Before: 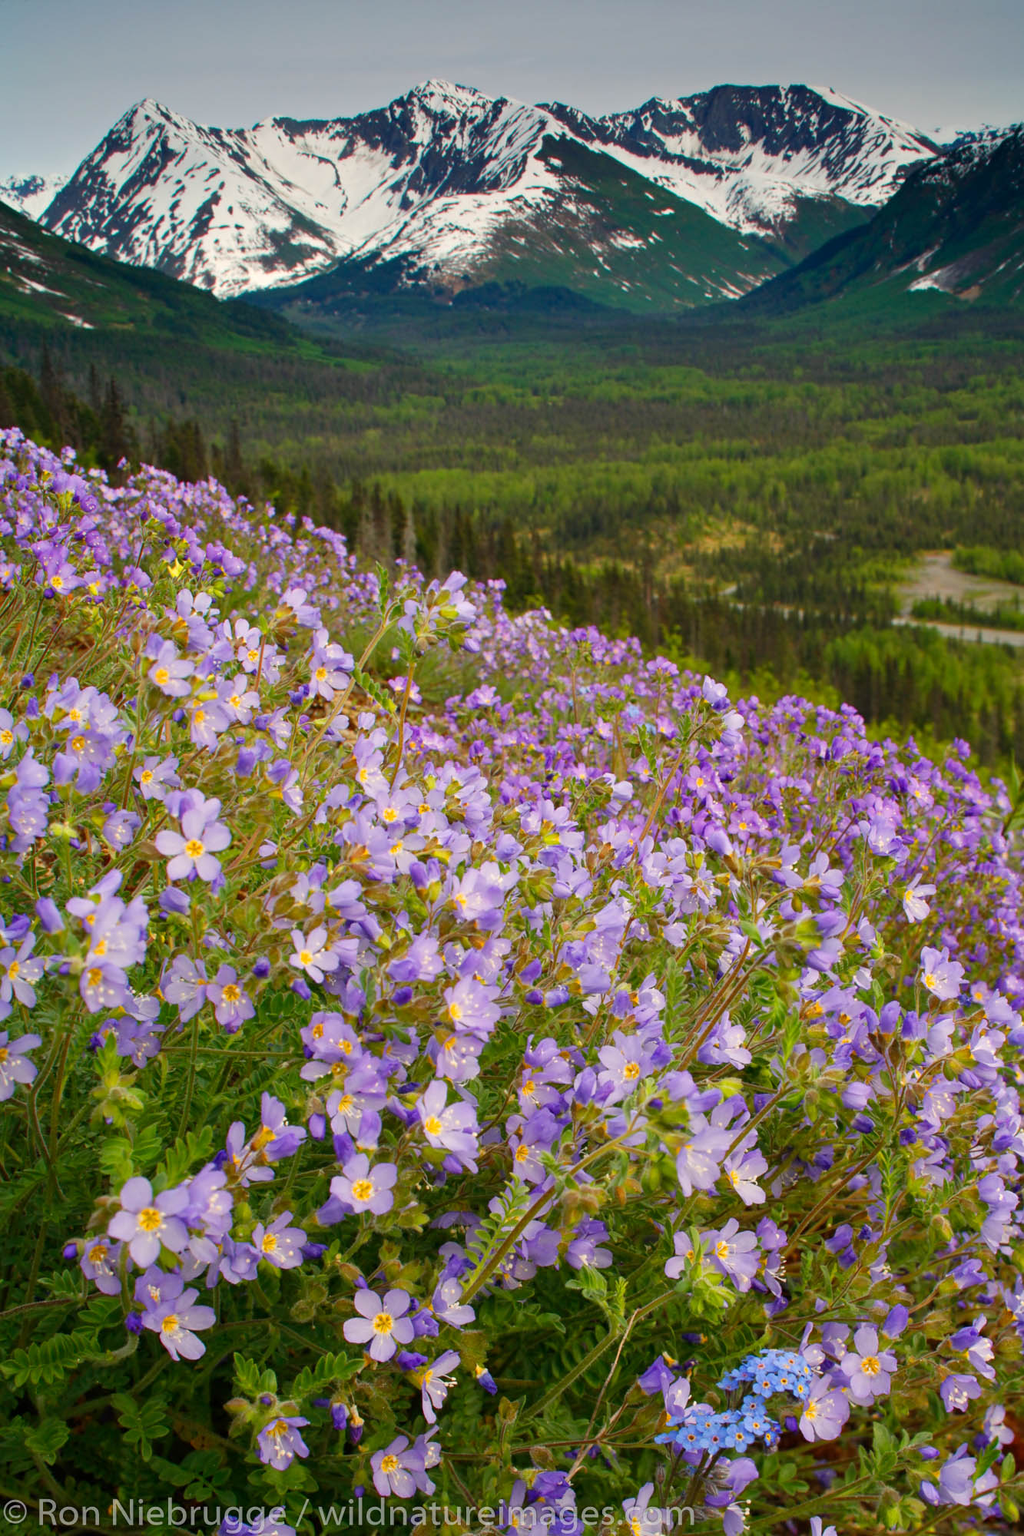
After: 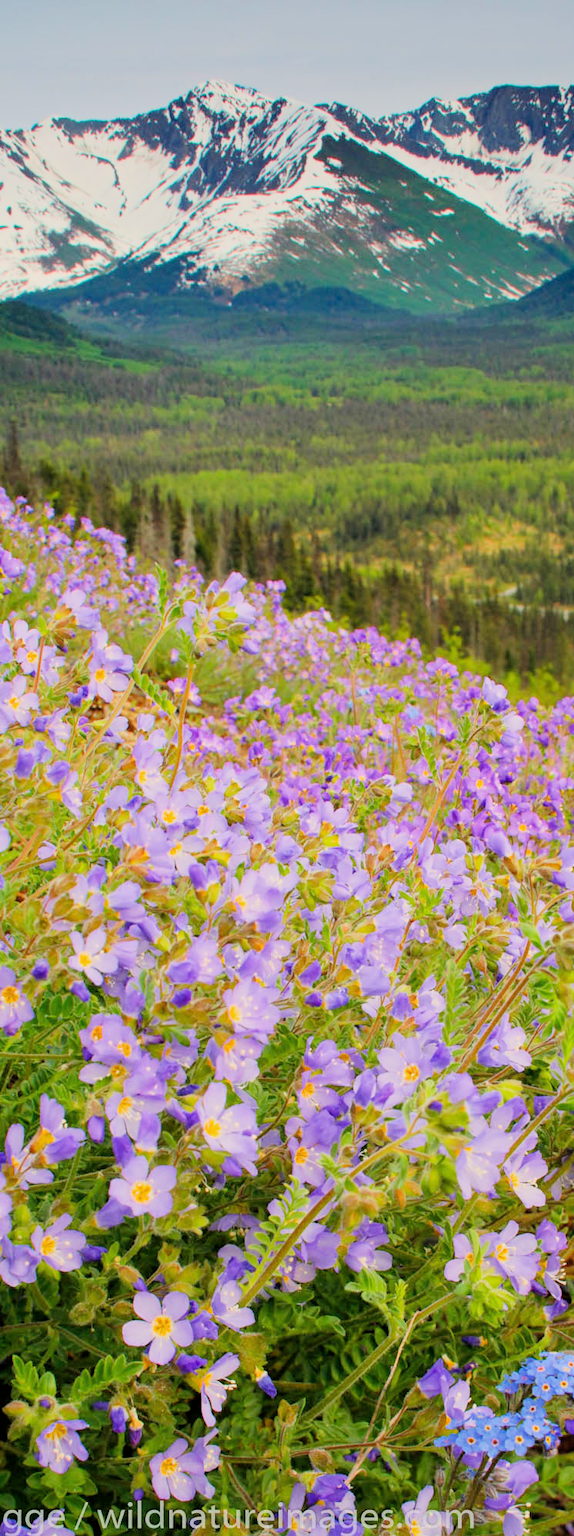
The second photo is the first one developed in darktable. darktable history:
filmic rgb: black relative exposure -6.15 EV, white relative exposure 6.96 EV, hardness 2.23, color science v6 (2022)
exposure: black level correction 0, exposure 1.2 EV, compensate highlight preservation false
crop: left 21.674%, right 22.086%
